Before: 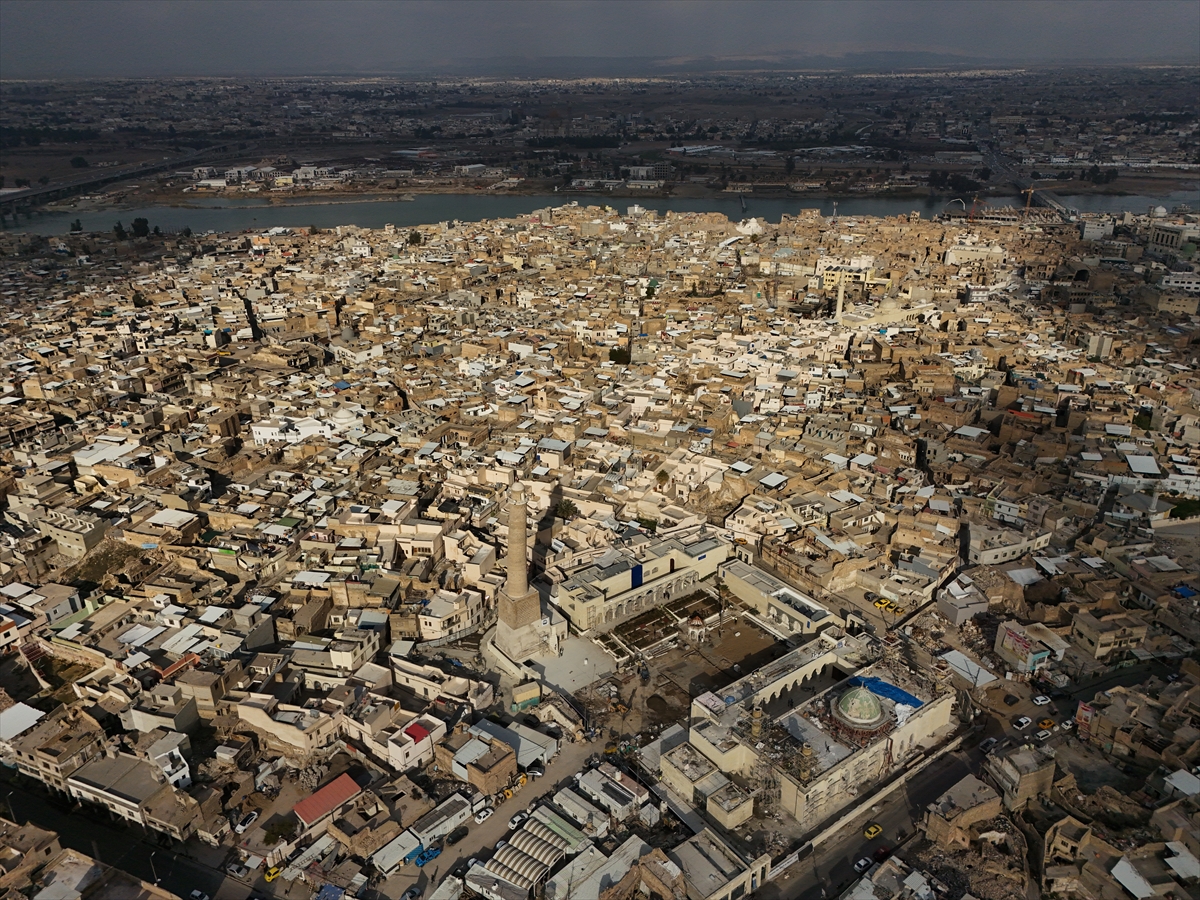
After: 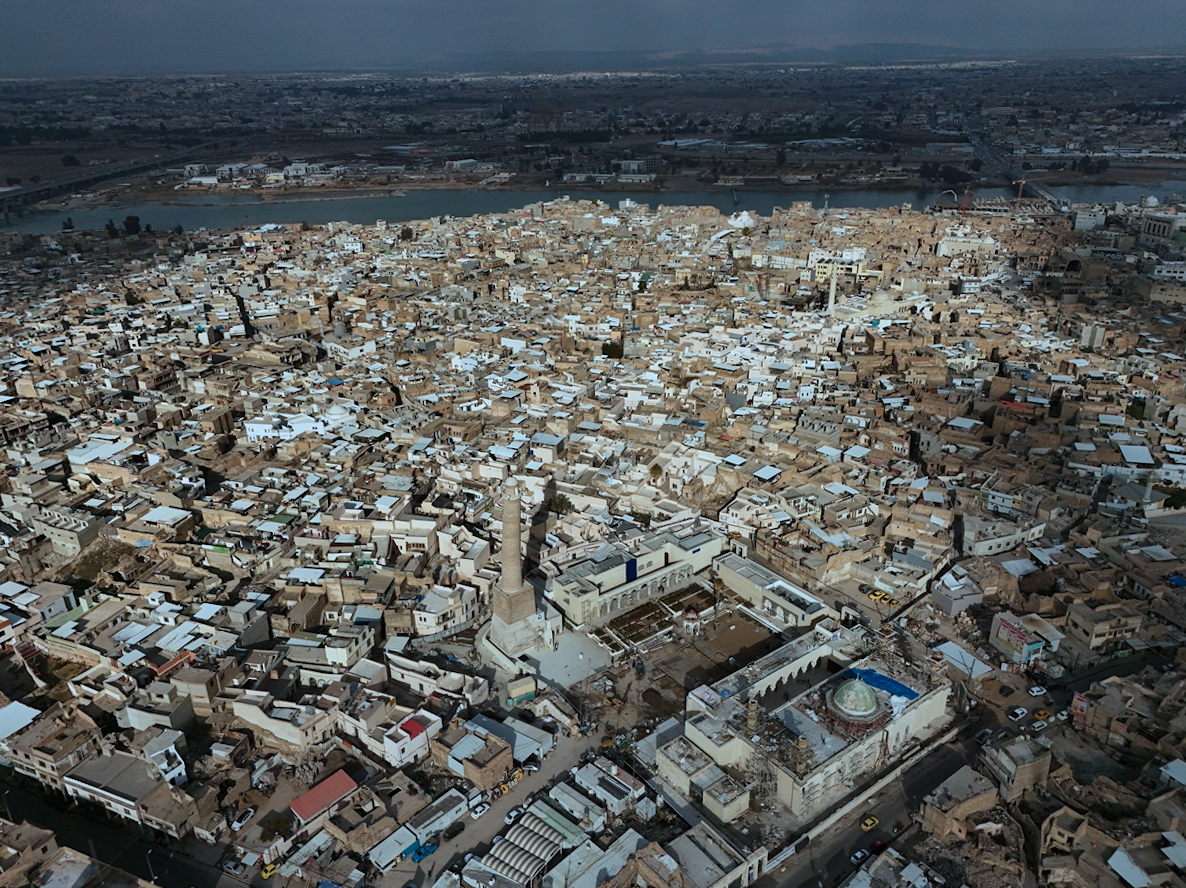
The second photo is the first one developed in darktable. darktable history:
color correction: highlights a* -9.35, highlights b* -23.15
rotate and perspective: rotation -0.45°, automatic cropping original format, crop left 0.008, crop right 0.992, crop top 0.012, crop bottom 0.988
